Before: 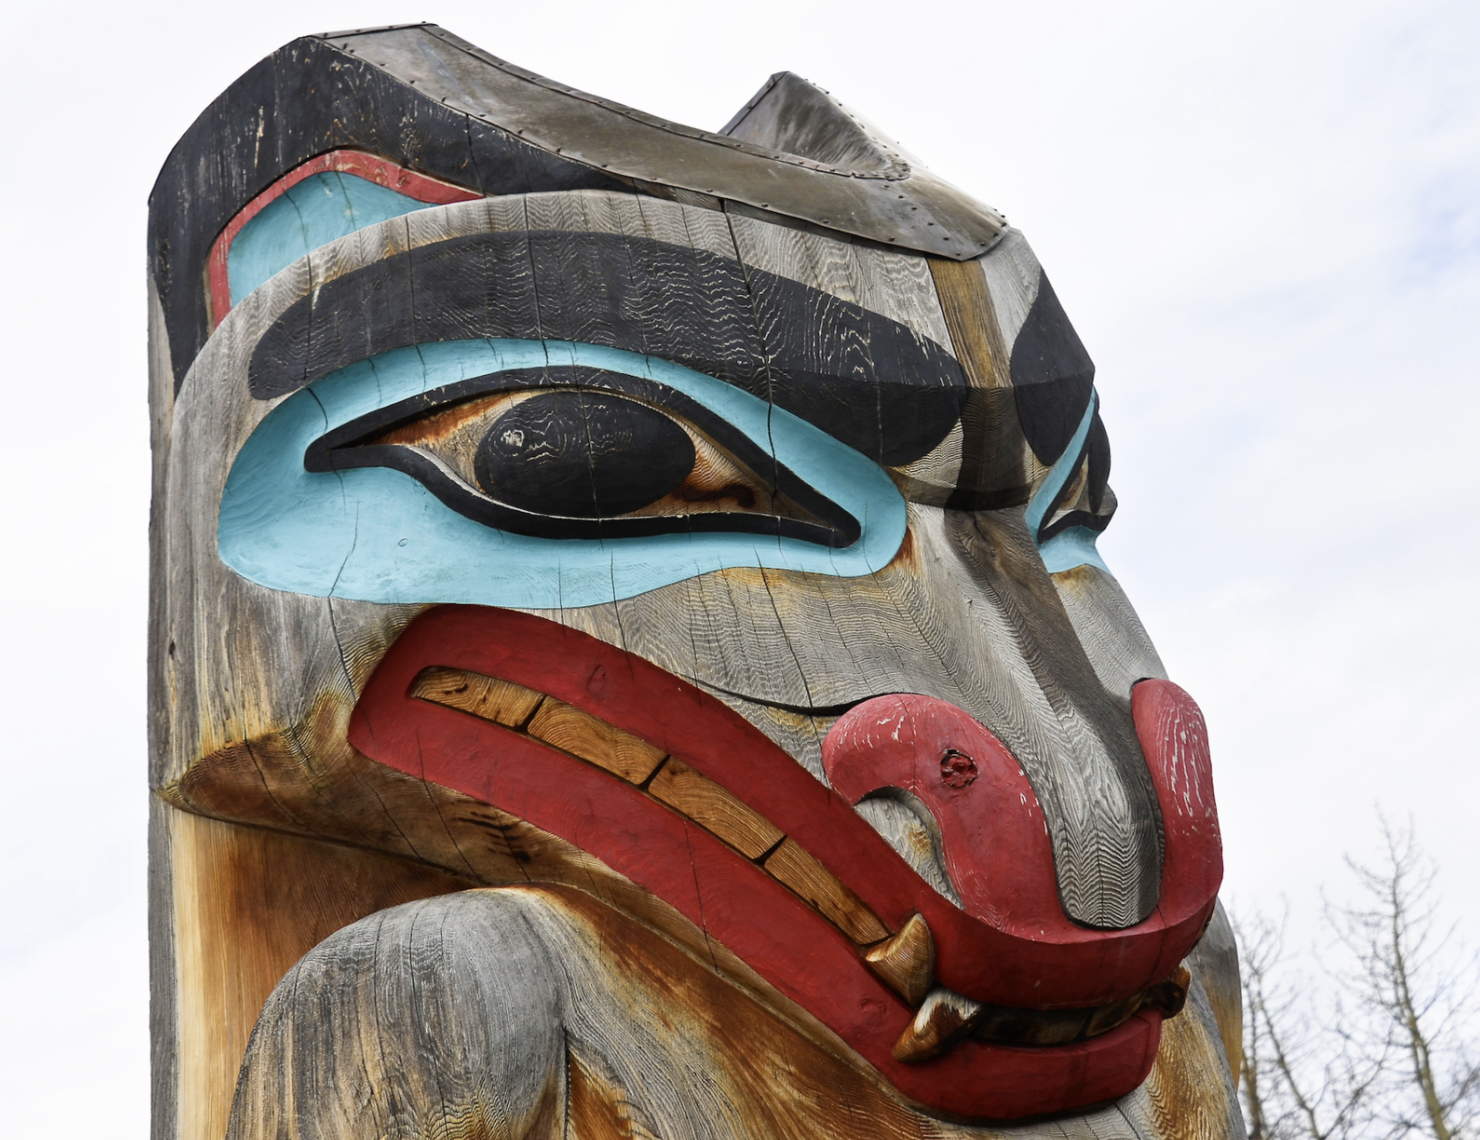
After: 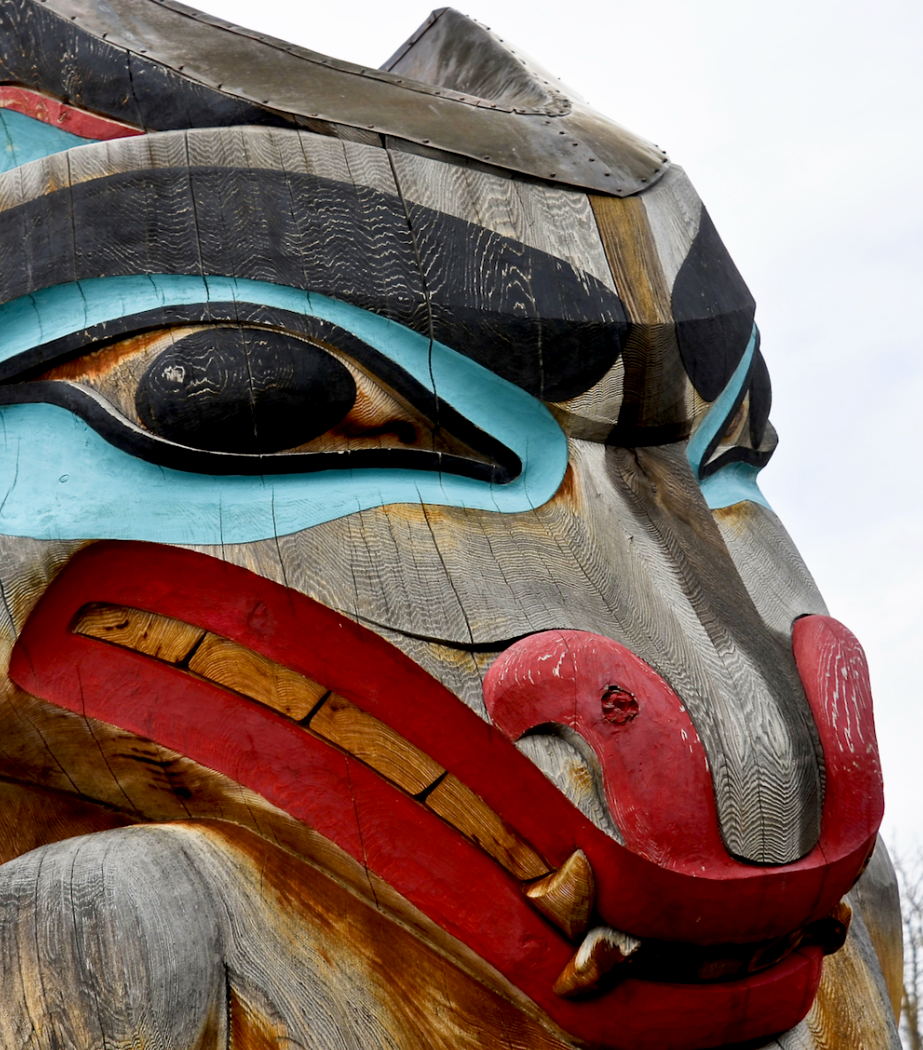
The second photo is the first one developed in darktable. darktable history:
crop and rotate: left 22.918%, top 5.629%, right 14.711%, bottom 2.247%
exposure: black level correction 0.011, compensate highlight preservation false
